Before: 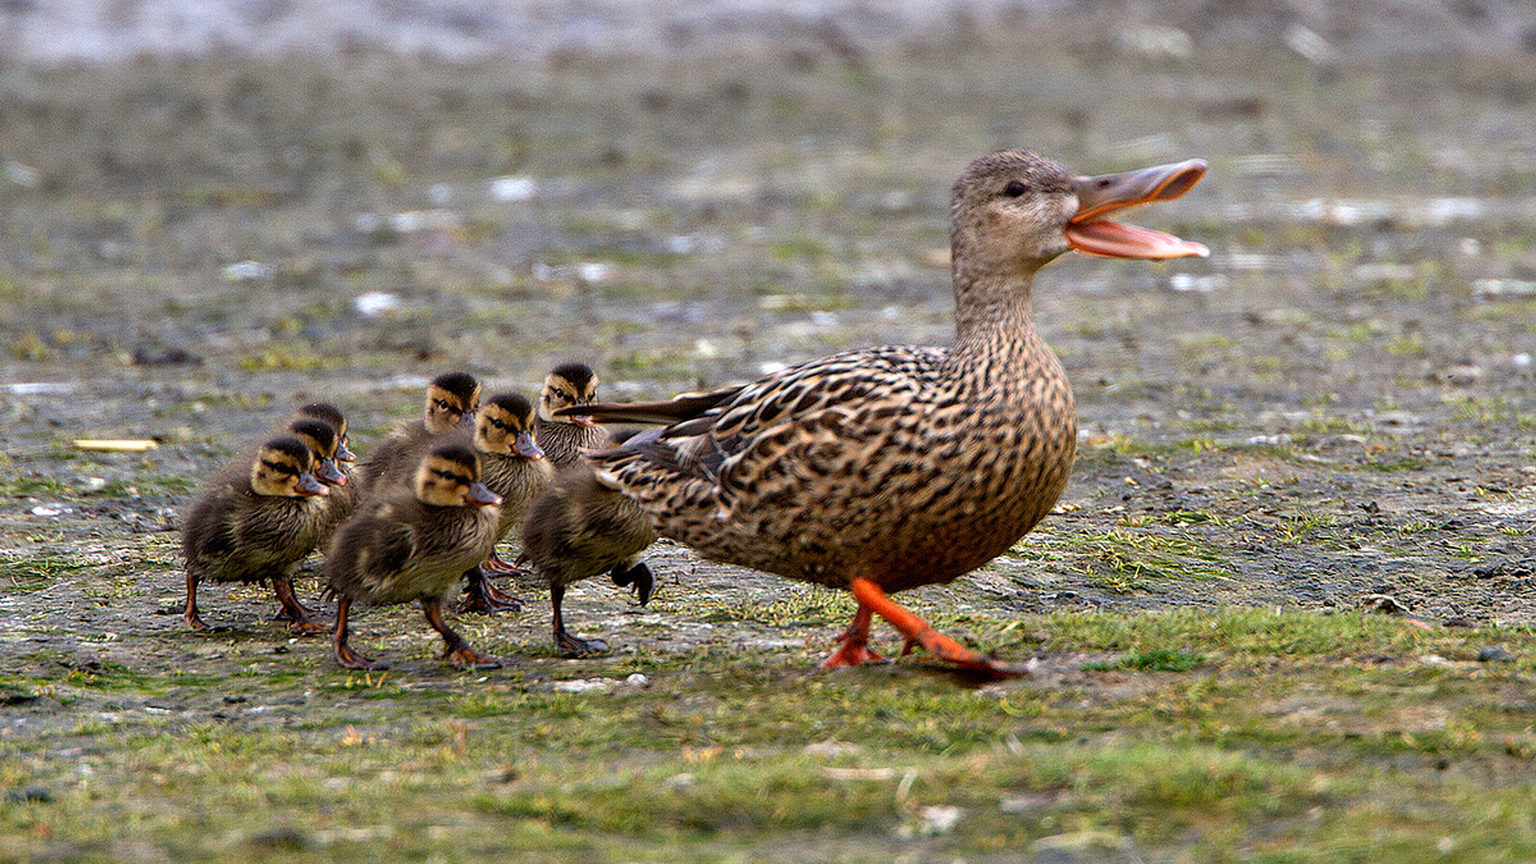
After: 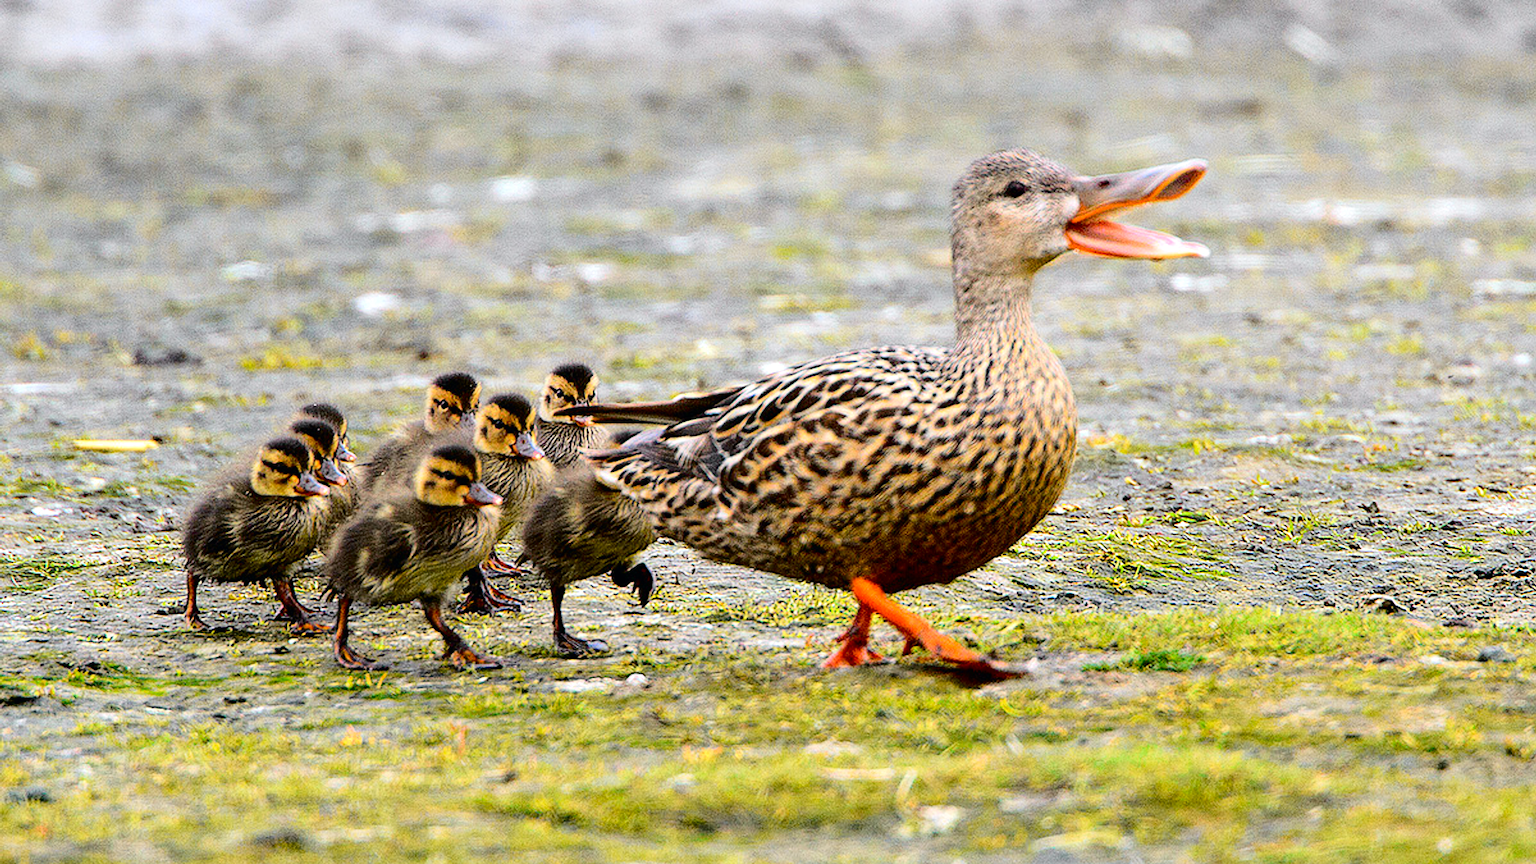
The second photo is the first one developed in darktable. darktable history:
exposure: black level correction 0, exposure 0.5 EV, compensate exposure bias true, compensate highlight preservation false
tone curve: curves: ch0 [(0, 0) (0.11, 0.061) (0.256, 0.259) (0.398, 0.494) (0.498, 0.611) (0.65, 0.757) (0.835, 0.883) (1, 0.961)]; ch1 [(0, 0) (0.346, 0.307) (0.408, 0.369) (0.453, 0.457) (0.482, 0.479) (0.502, 0.498) (0.521, 0.51) (0.553, 0.554) (0.618, 0.65) (0.693, 0.727) (1, 1)]; ch2 [(0, 0) (0.366, 0.337) (0.434, 0.46) (0.485, 0.494) (0.5, 0.494) (0.511, 0.508) (0.537, 0.55) (0.579, 0.599) (0.621, 0.693) (1, 1)], color space Lab, independent channels, preserve colors none
